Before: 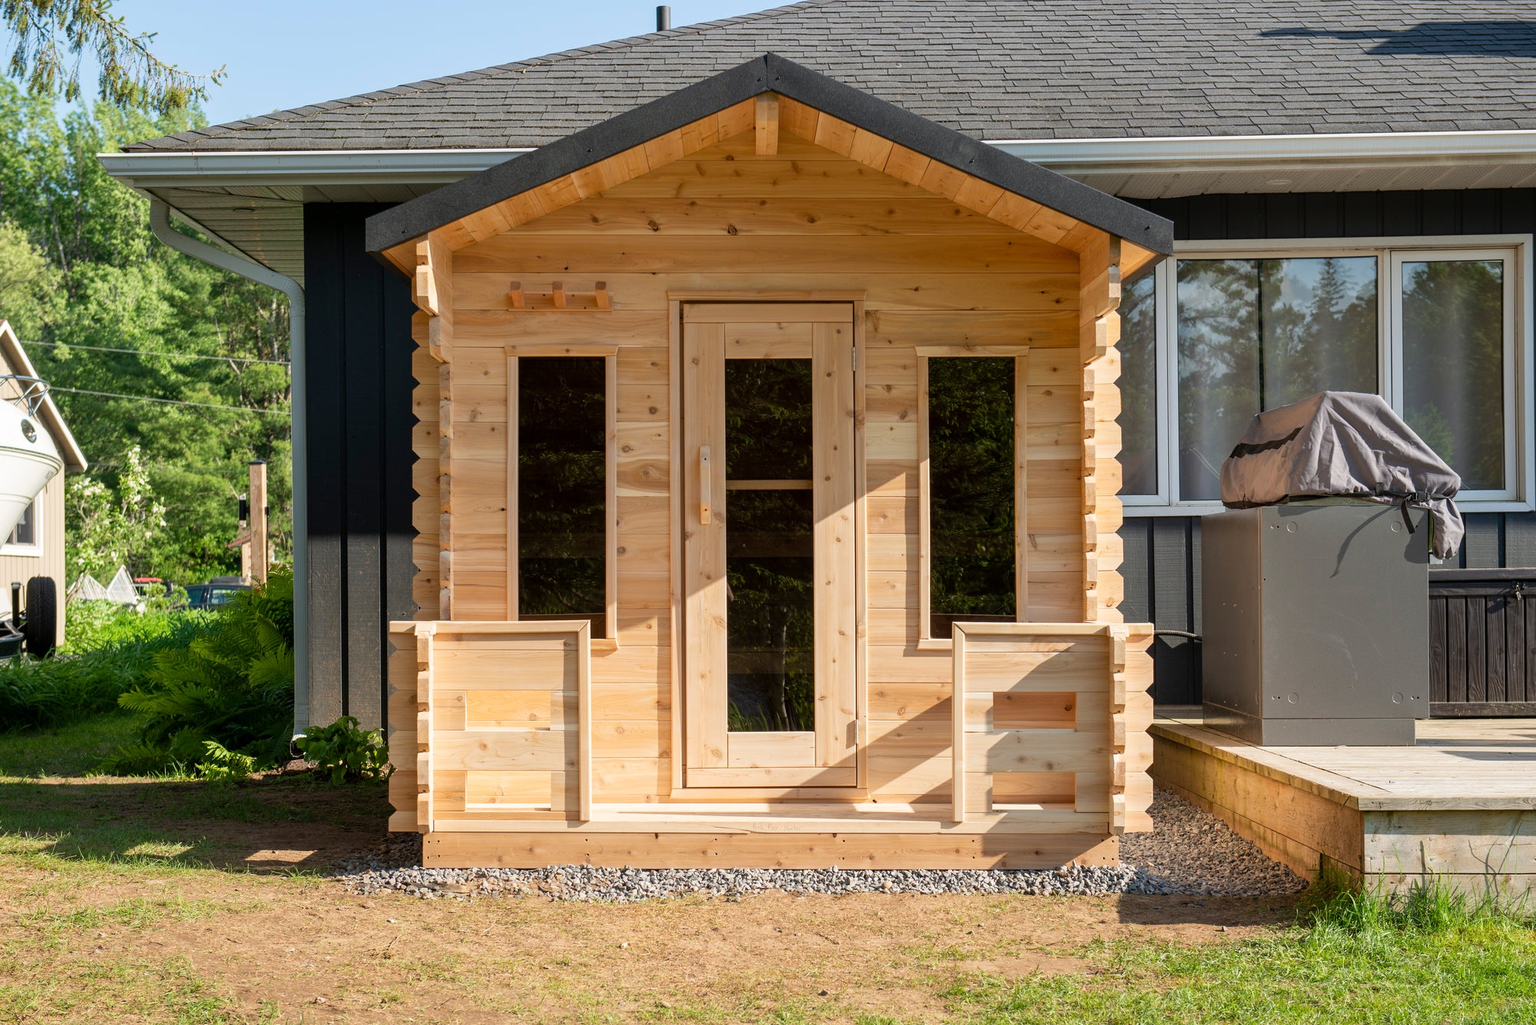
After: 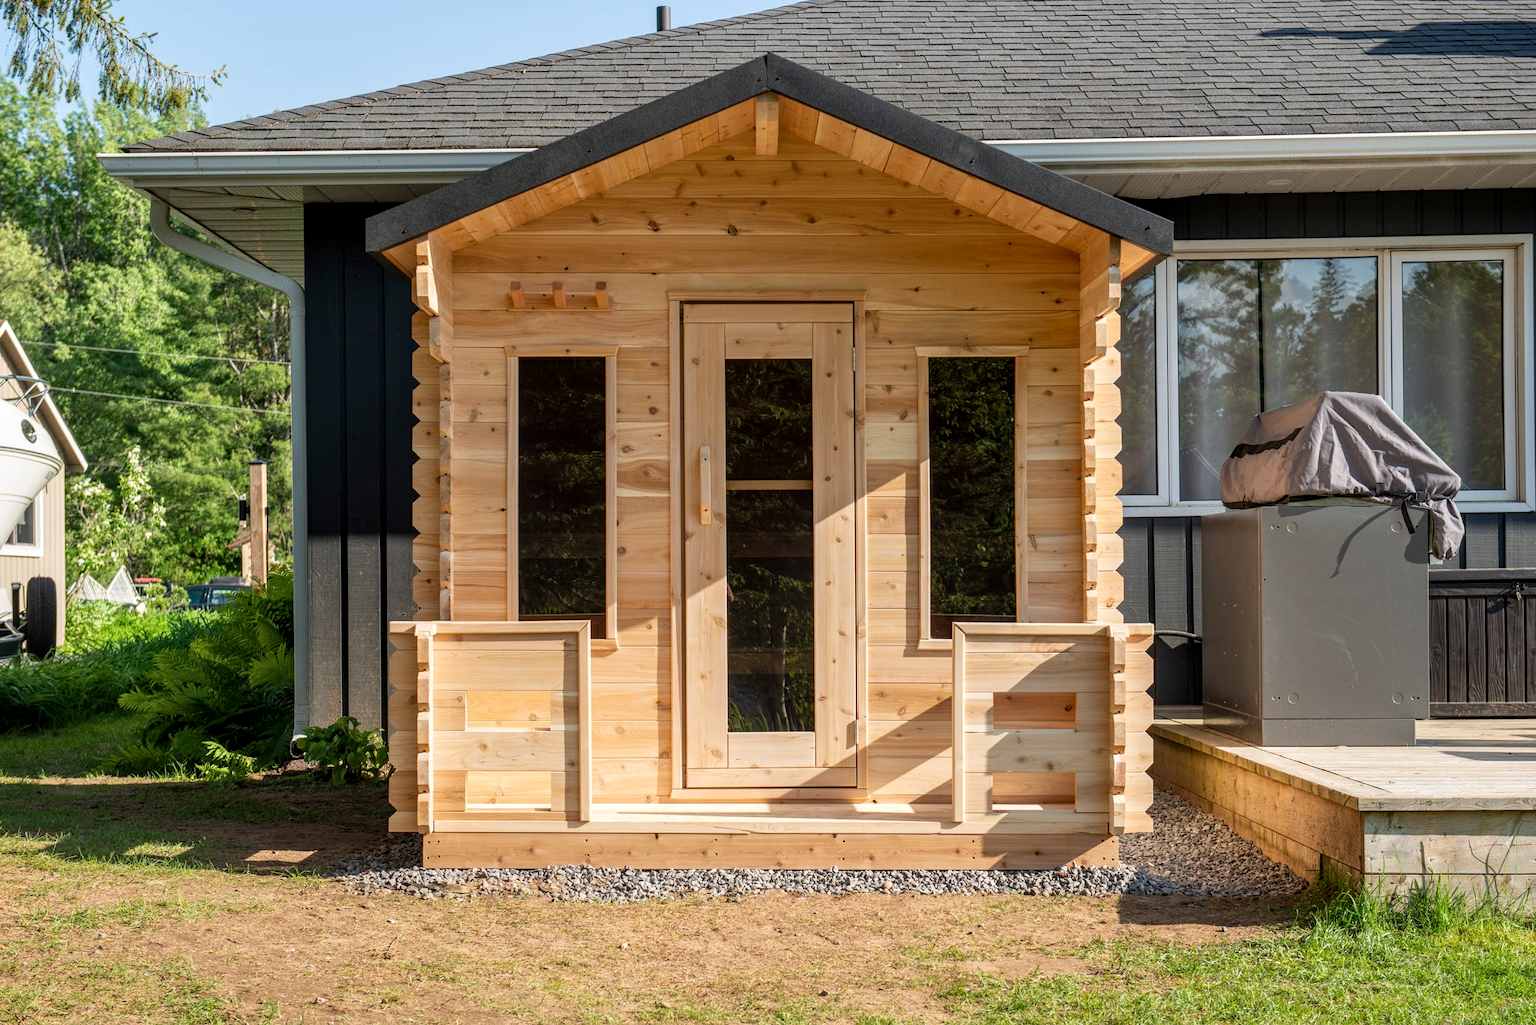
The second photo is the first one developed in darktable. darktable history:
local contrast: on, module defaults
rotate and perspective: automatic cropping original format, crop left 0, crop top 0
